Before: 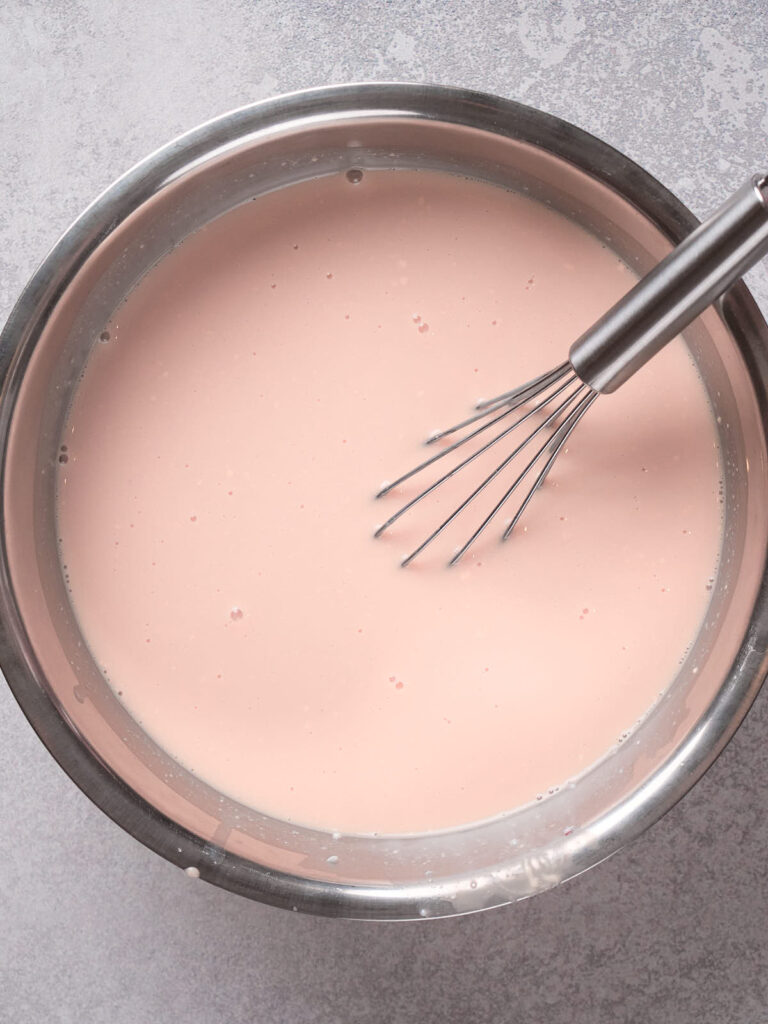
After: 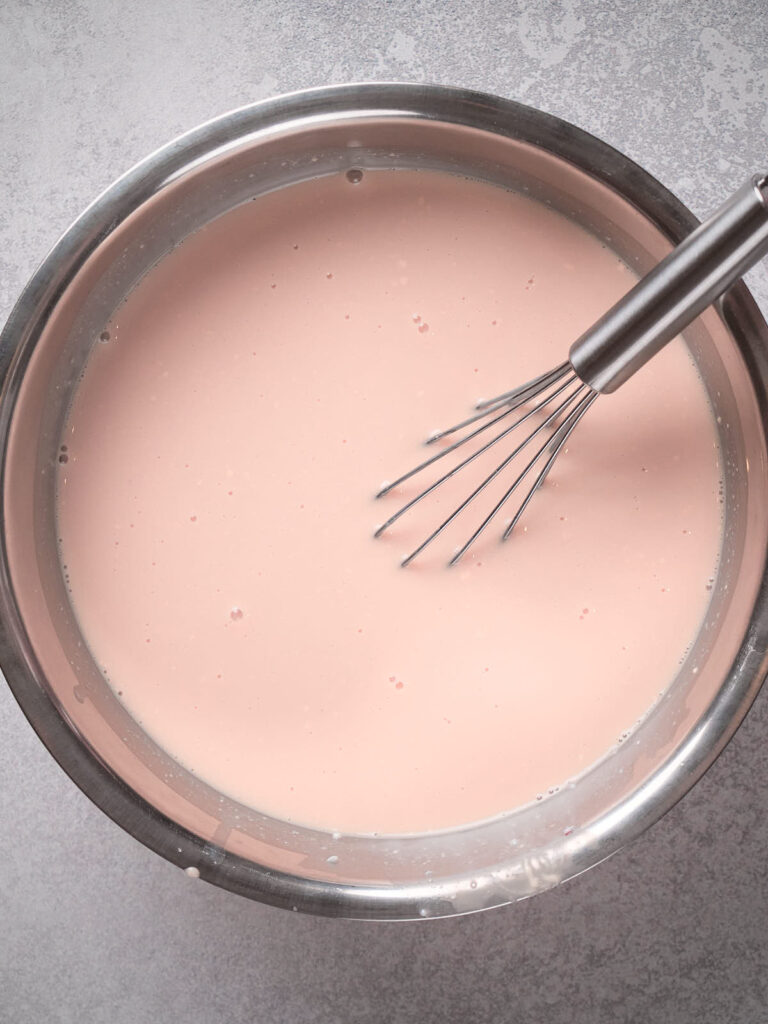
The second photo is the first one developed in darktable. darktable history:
vignetting: fall-off start 79.77%, brightness -0.334, unbound false
